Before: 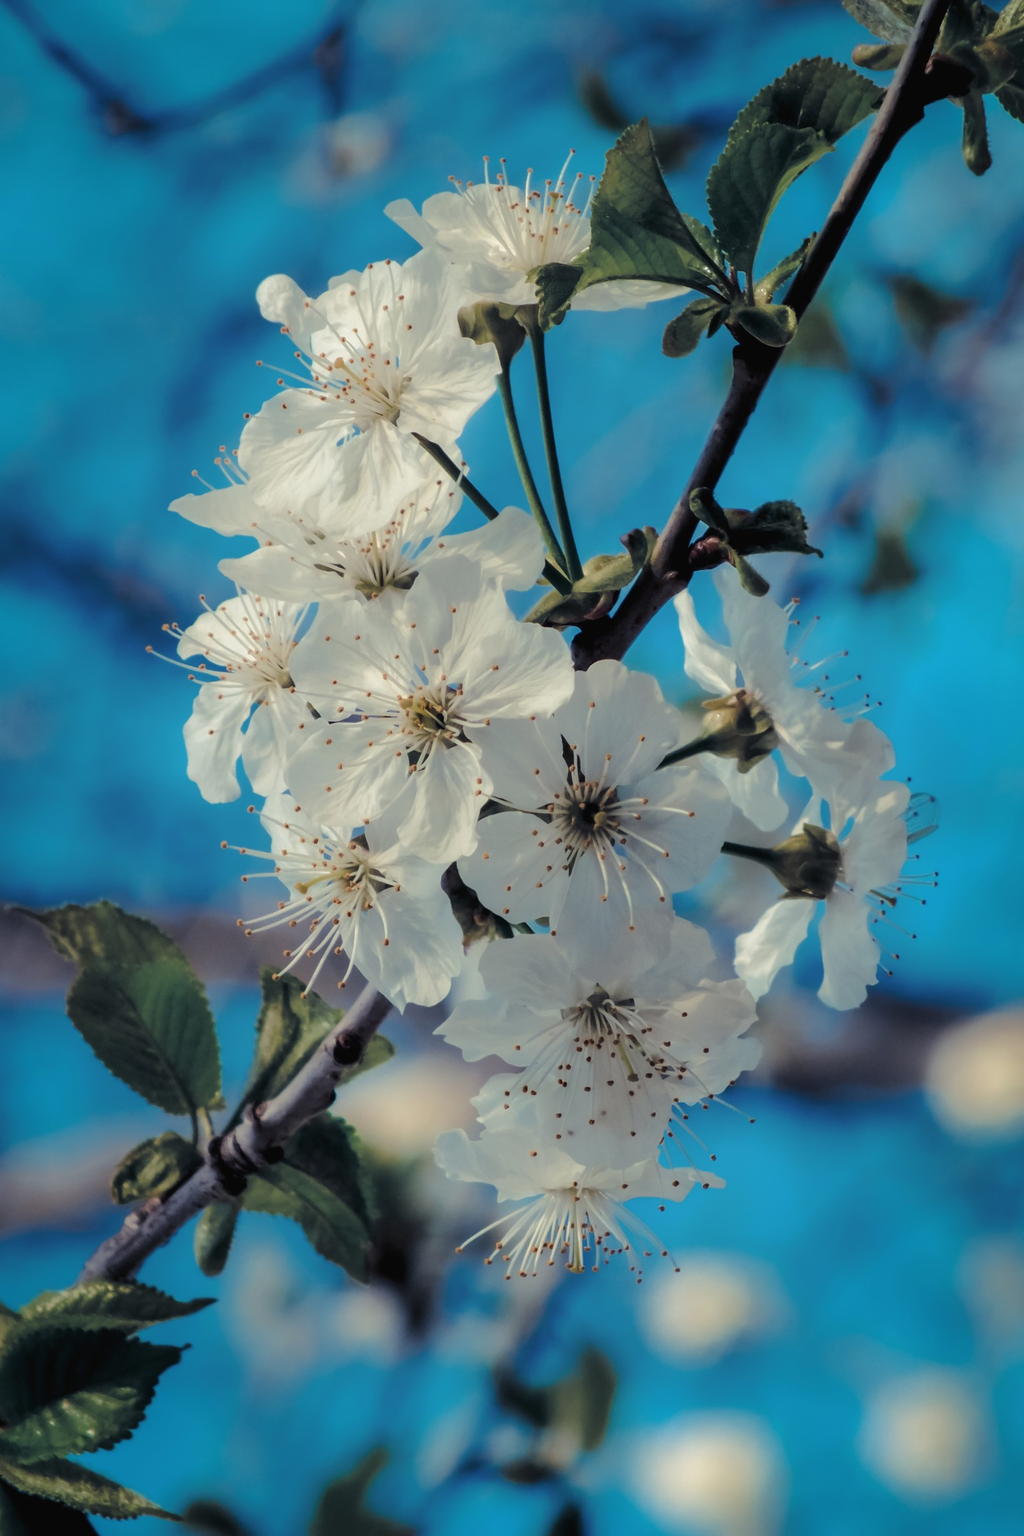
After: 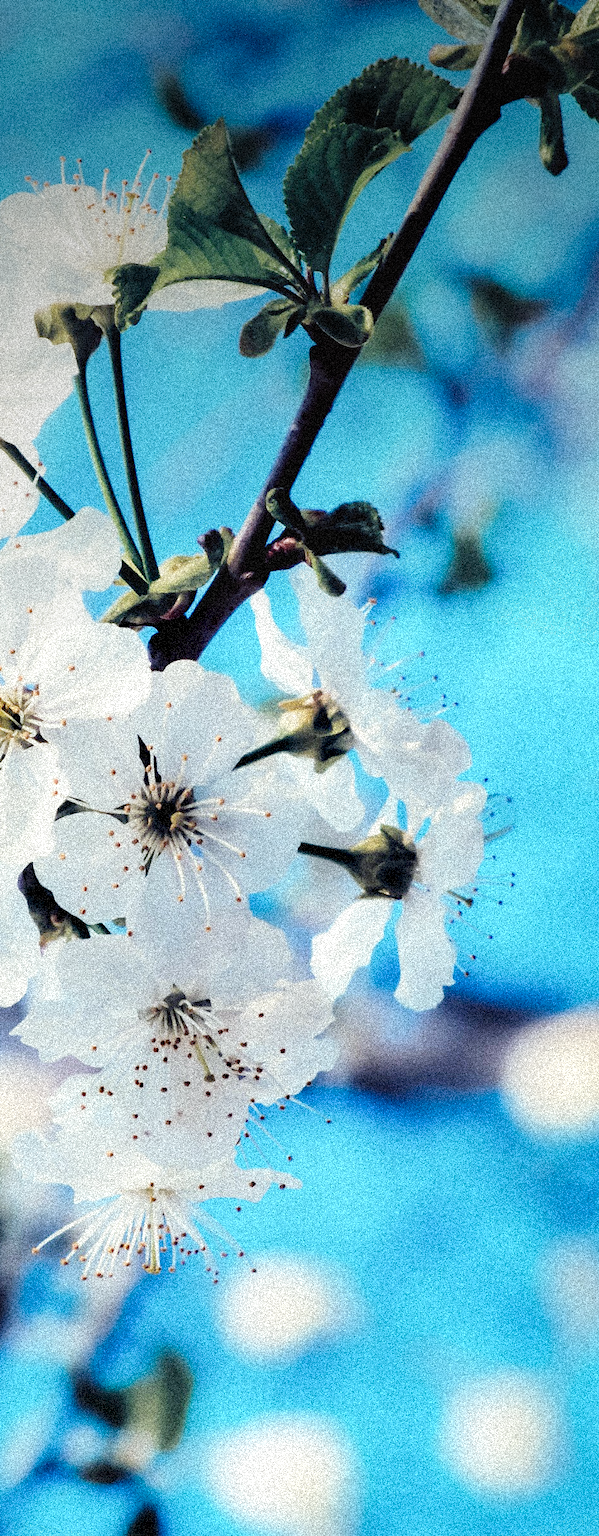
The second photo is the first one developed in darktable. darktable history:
base curve: curves: ch0 [(0, 0) (0.028, 0.03) (0.105, 0.232) (0.387, 0.748) (0.754, 0.968) (1, 1)], fusion 1, exposure shift 0.576, preserve colors none
crop: left 41.402%
grain: coarseness 3.75 ISO, strength 100%, mid-tones bias 0%
vignetting: fall-off start 97.52%, fall-off radius 100%, brightness -0.574, saturation 0, center (-0.027, 0.404), width/height ratio 1.368, unbound false
white balance: red 0.976, blue 1.04
